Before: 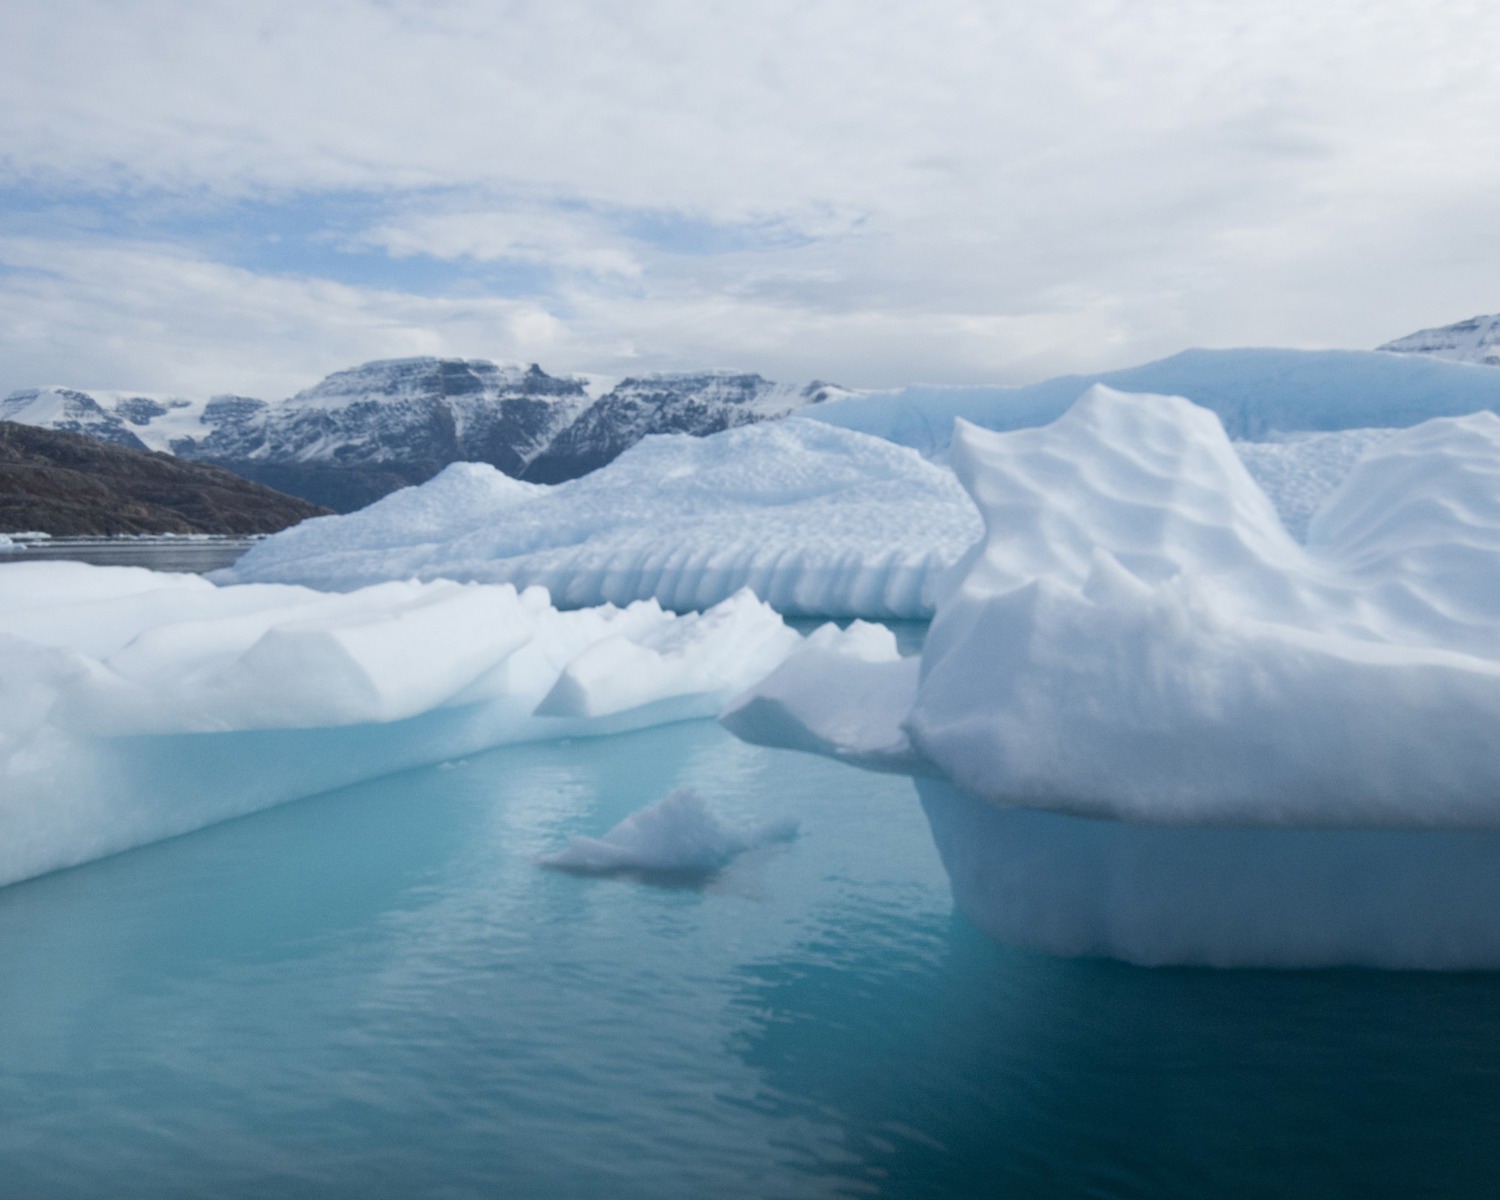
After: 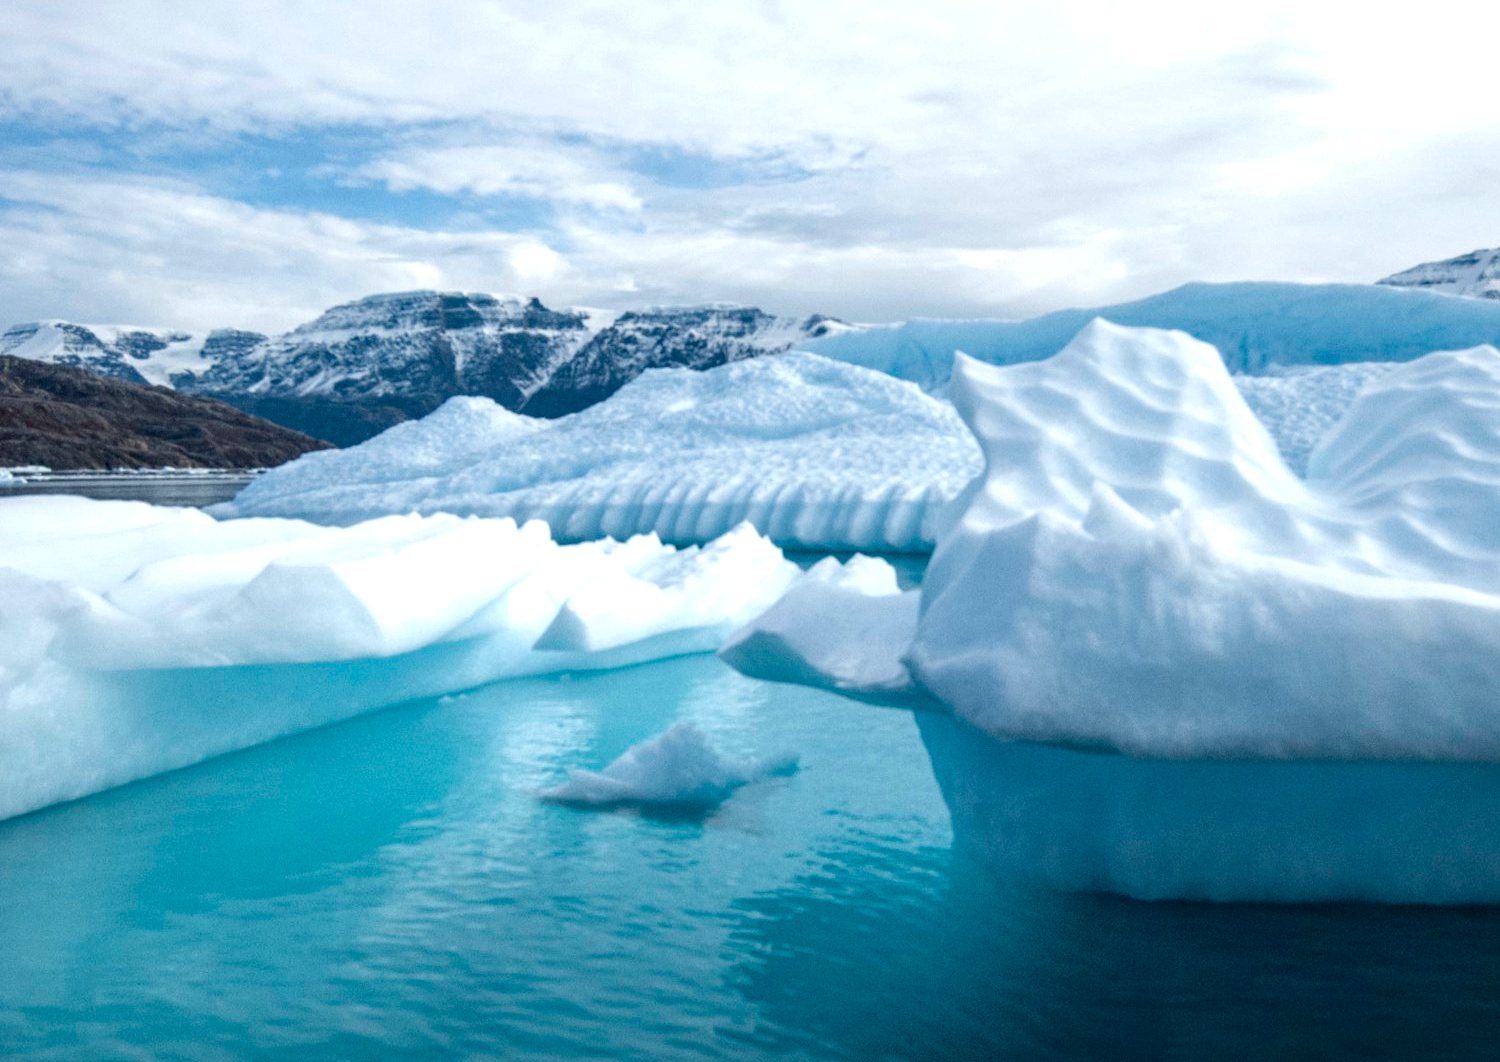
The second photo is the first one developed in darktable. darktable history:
crop and rotate: top 5.553%, bottom 5.938%
haze removal: compatibility mode true, adaptive false
exposure: exposure 0.439 EV, compensate highlight preservation false
local contrast: highlights 22%, detail 150%
